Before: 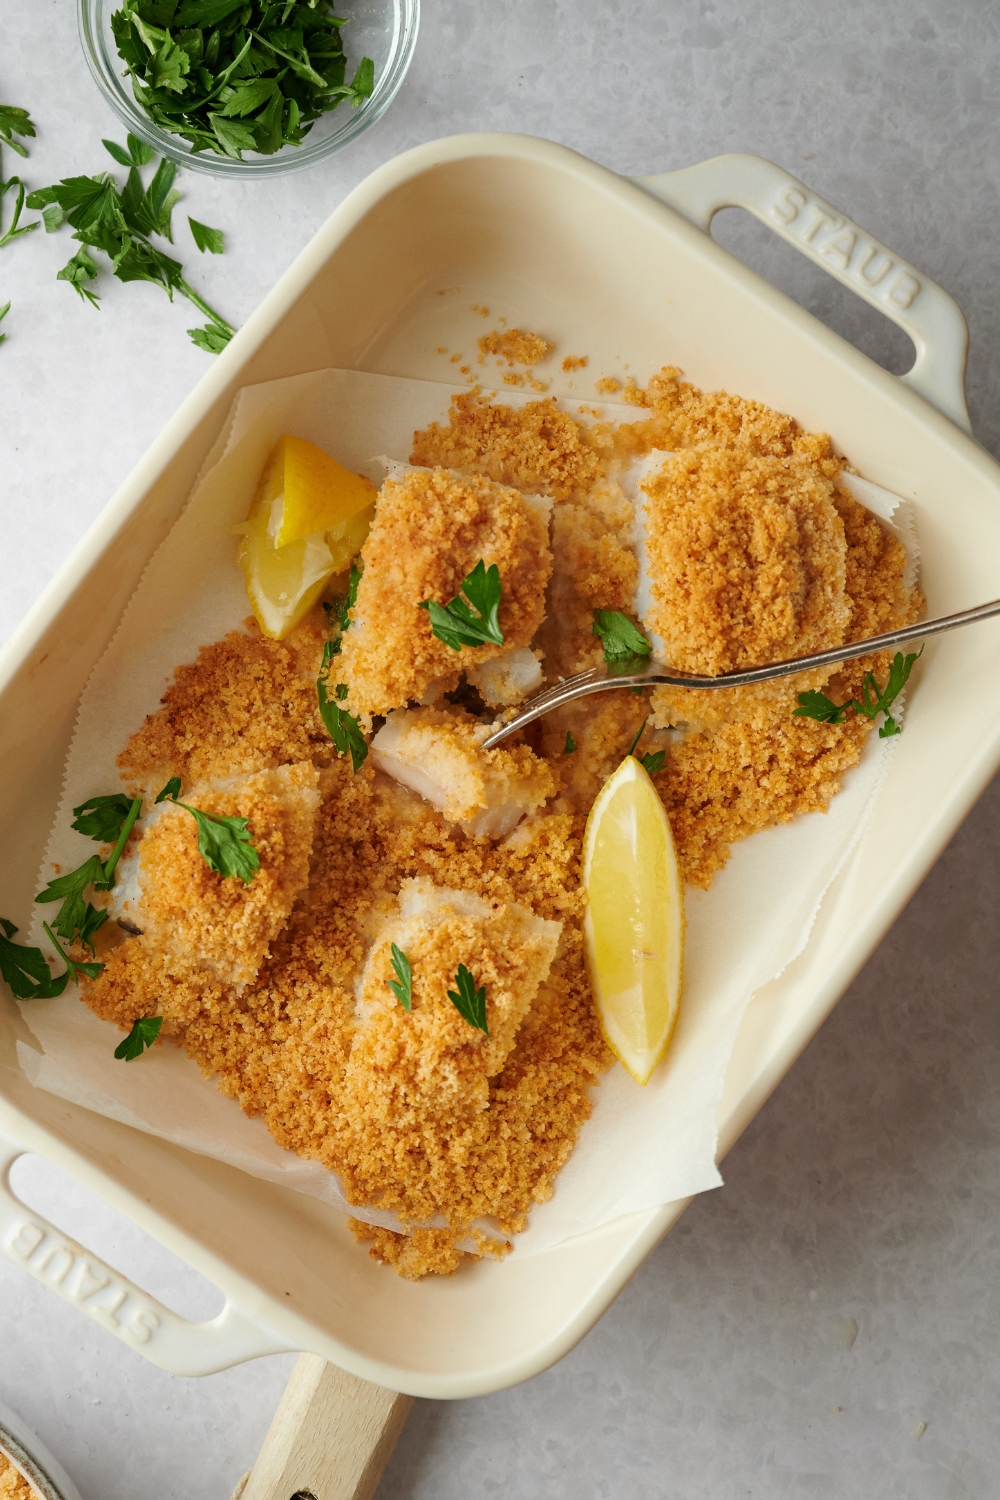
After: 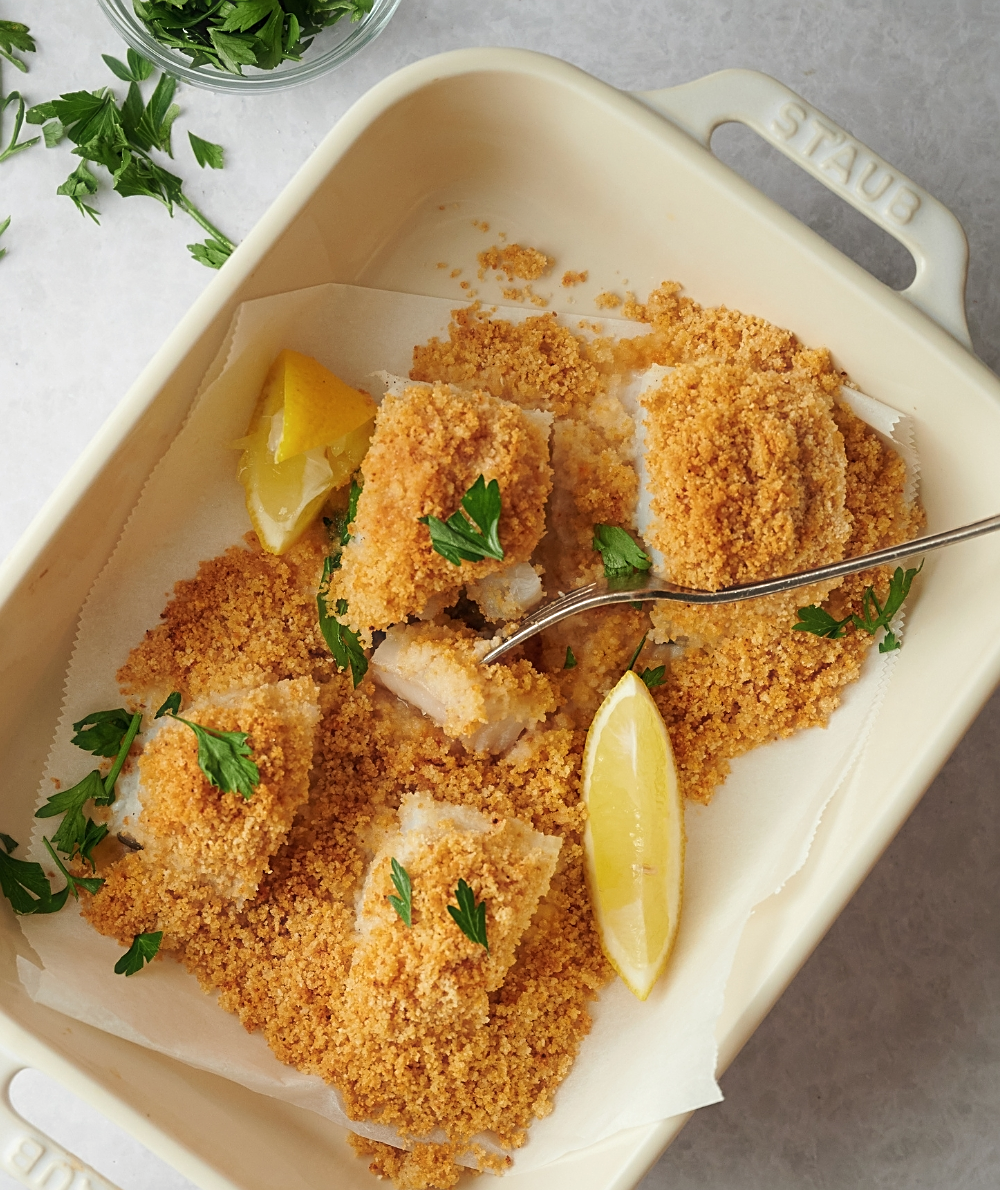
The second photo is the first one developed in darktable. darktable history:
haze removal: strength -0.1, compatibility mode true, adaptive false
sharpen: on, module defaults
crop and rotate: top 5.667%, bottom 14.979%
